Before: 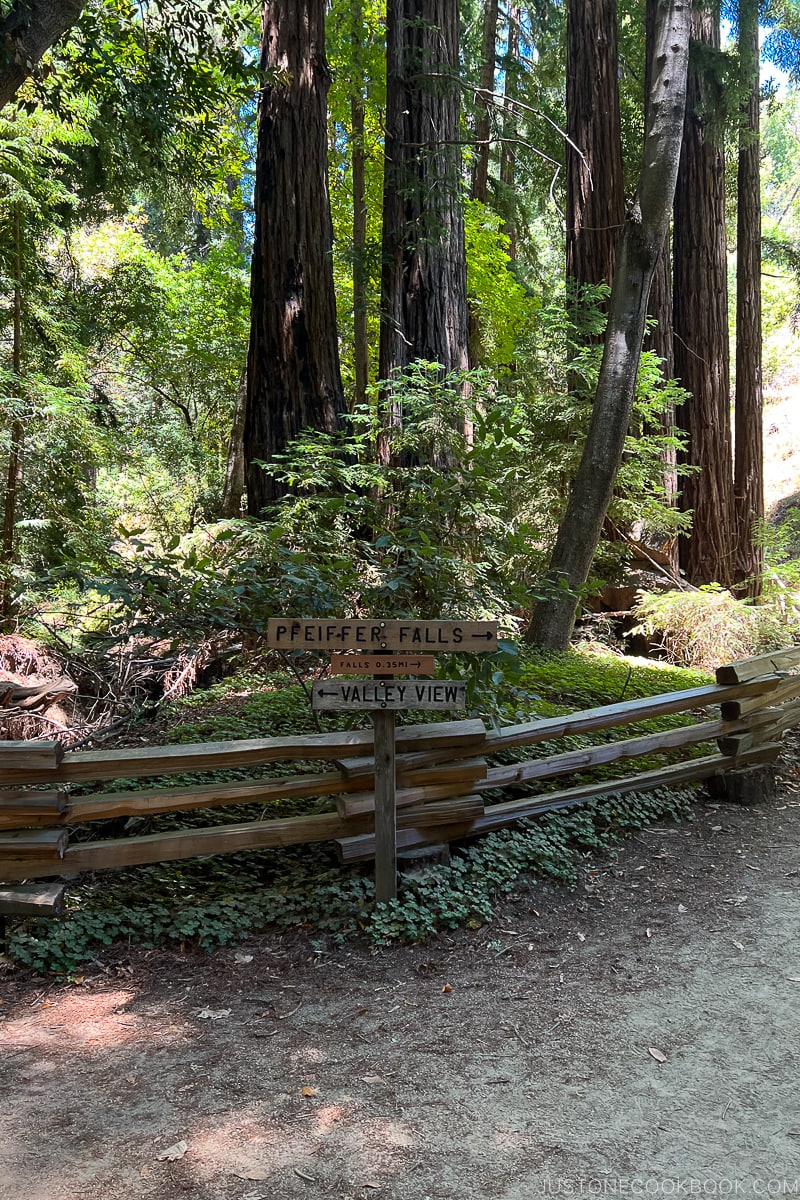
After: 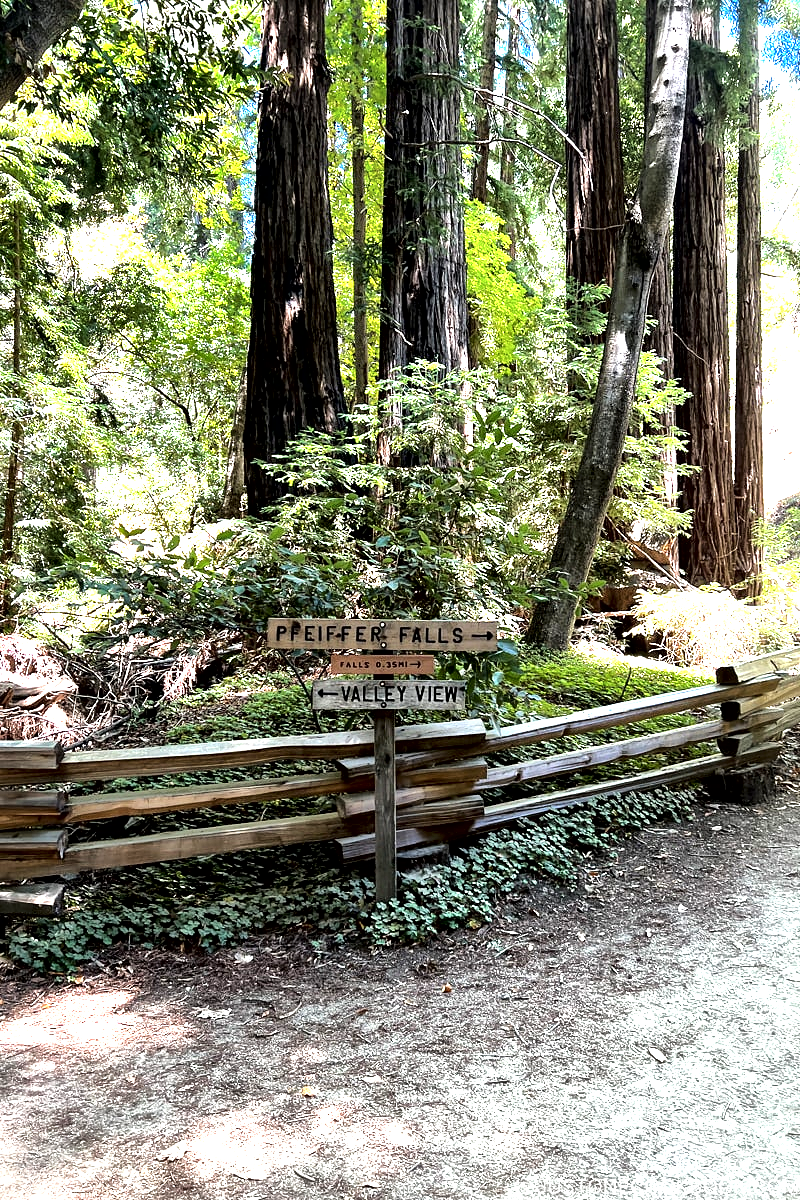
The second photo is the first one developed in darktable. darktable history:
exposure: black level correction 0, exposure 0.598 EV, compensate highlight preservation false
local contrast: mode bilateral grid, contrast 44, coarseness 68, detail 213%, midtone range 0.2
tone equalizer: -8 EV -1.05 EV, -7 EV -1.02 EV, -6 EV -0.849 EV, -5 EV -0.583 EV, -3 EV 0.547 EV, -2 EV 0.878 EV, -1 EV 1 EV, +0 EV 1.08 EV
